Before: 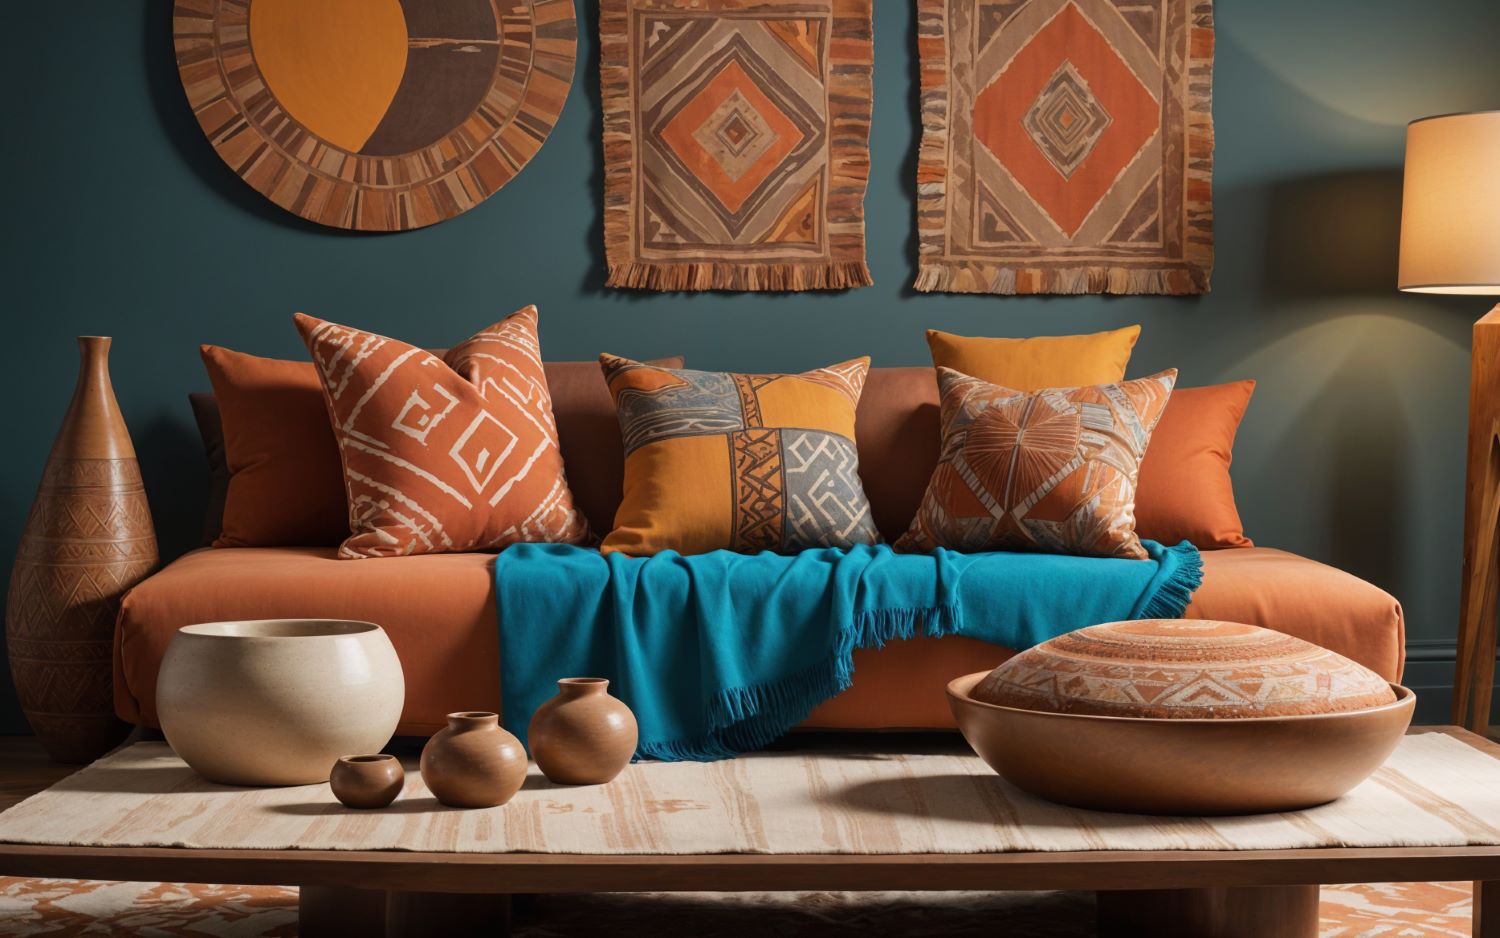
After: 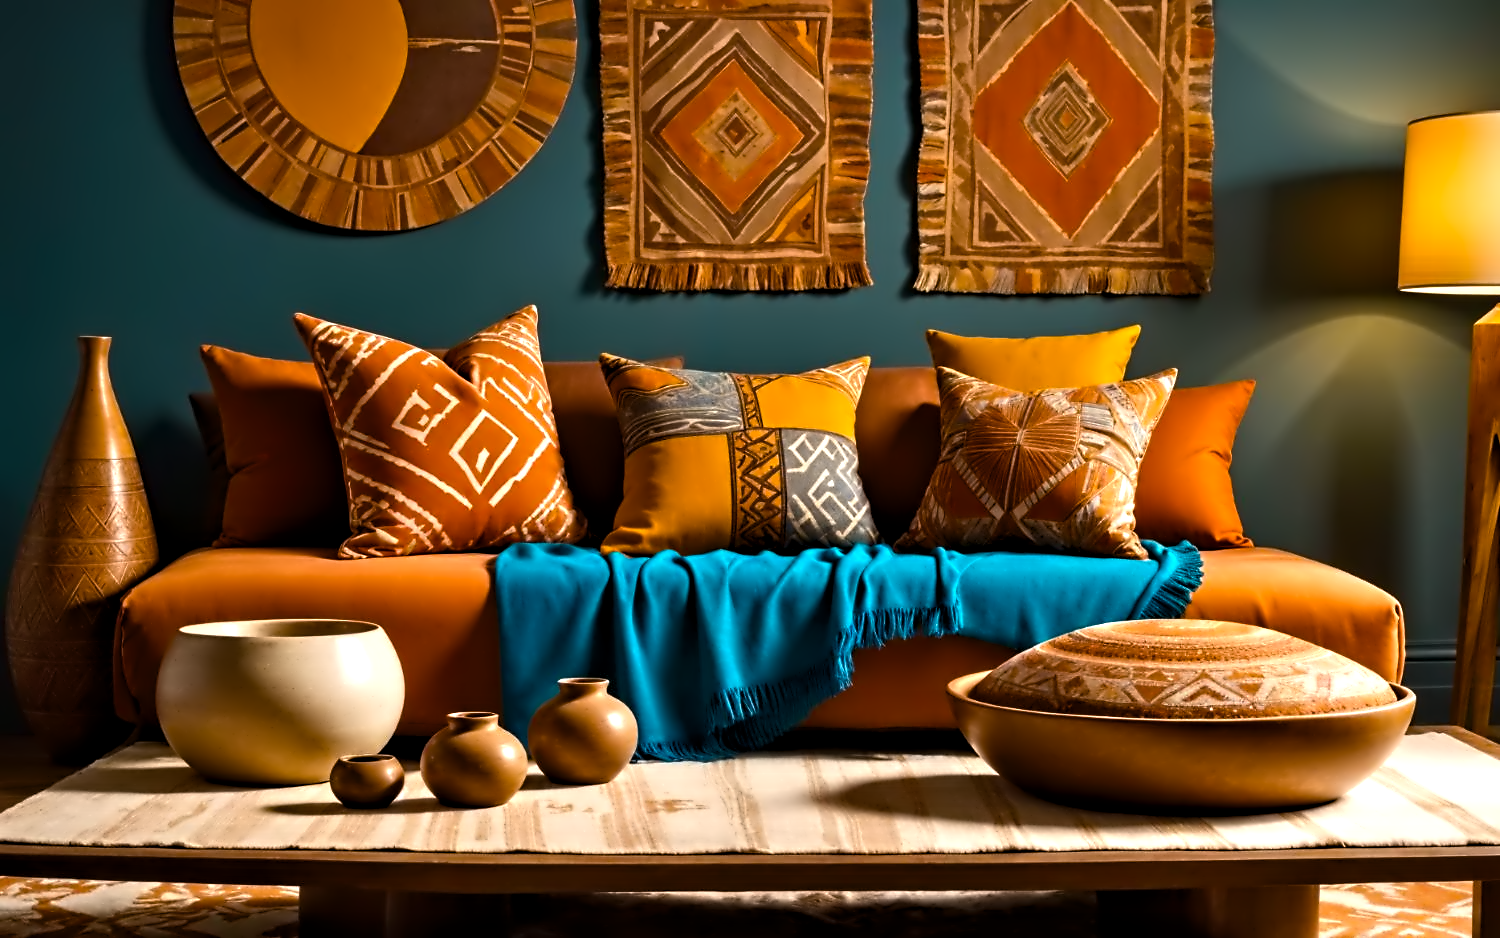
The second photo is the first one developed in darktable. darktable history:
contrast equalizer: octaves 7, y [[0.5, 0.542, 0.583, 0.625, 0.667, 0.708], [0.5 ×6], [0.5 ×6], [0, 0.033, 0.067, 0.1, 0.133, 0.167], [0, 0.05, 0.1, 0.15, 0.2, 0.25]]
shadows and highlights: shadows 22.7, highlights -48.71, soften with gaussian
color balance rgb: linear chroma grading › global chroma 9%, perceptual saturation grading › global saturation 36%, perceptual saturation grading › shadows 35%, perceptual brilliance grading › global brilliance 15%, perceptual brilliance grading › shadows -35%, global vibrance 15%
